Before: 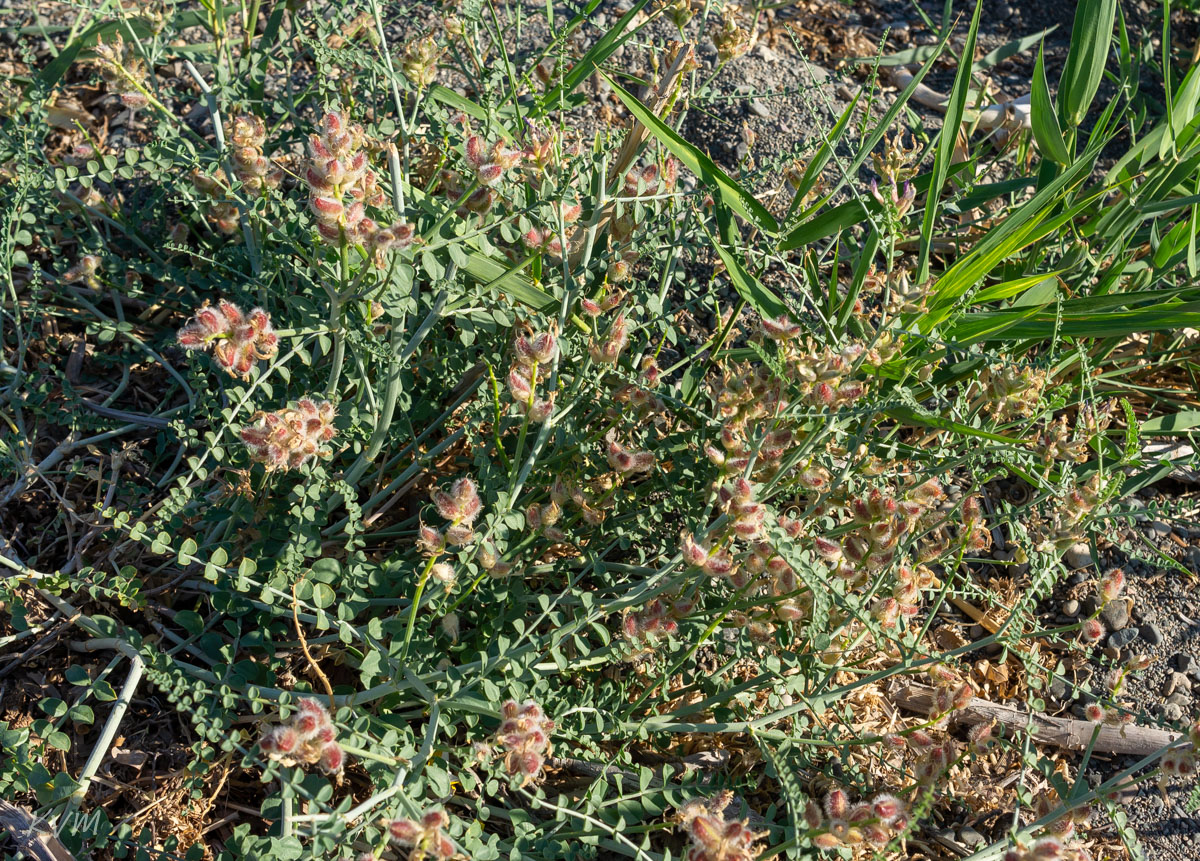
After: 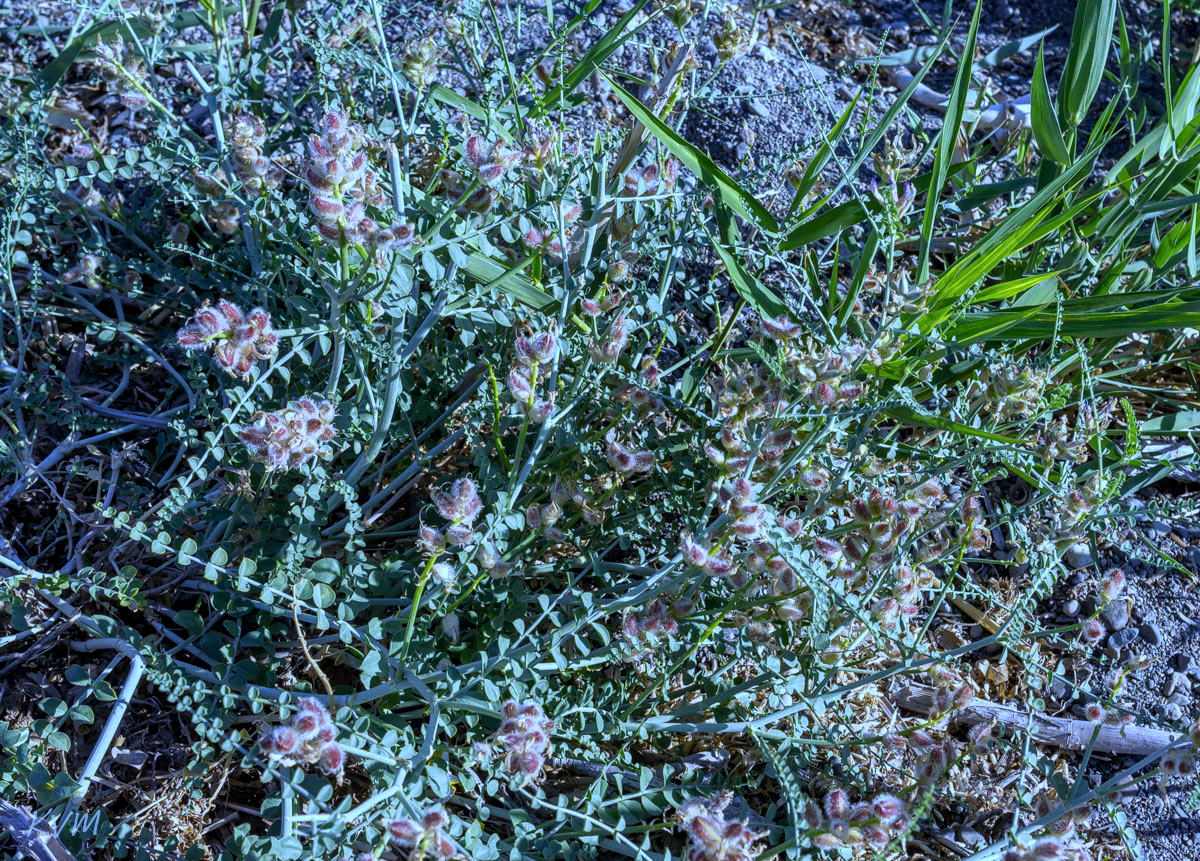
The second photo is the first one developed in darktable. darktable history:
color balance rgb: on, module defaults
local contrast: on, module defaults
white balance: red 0.766, blue 1.537
